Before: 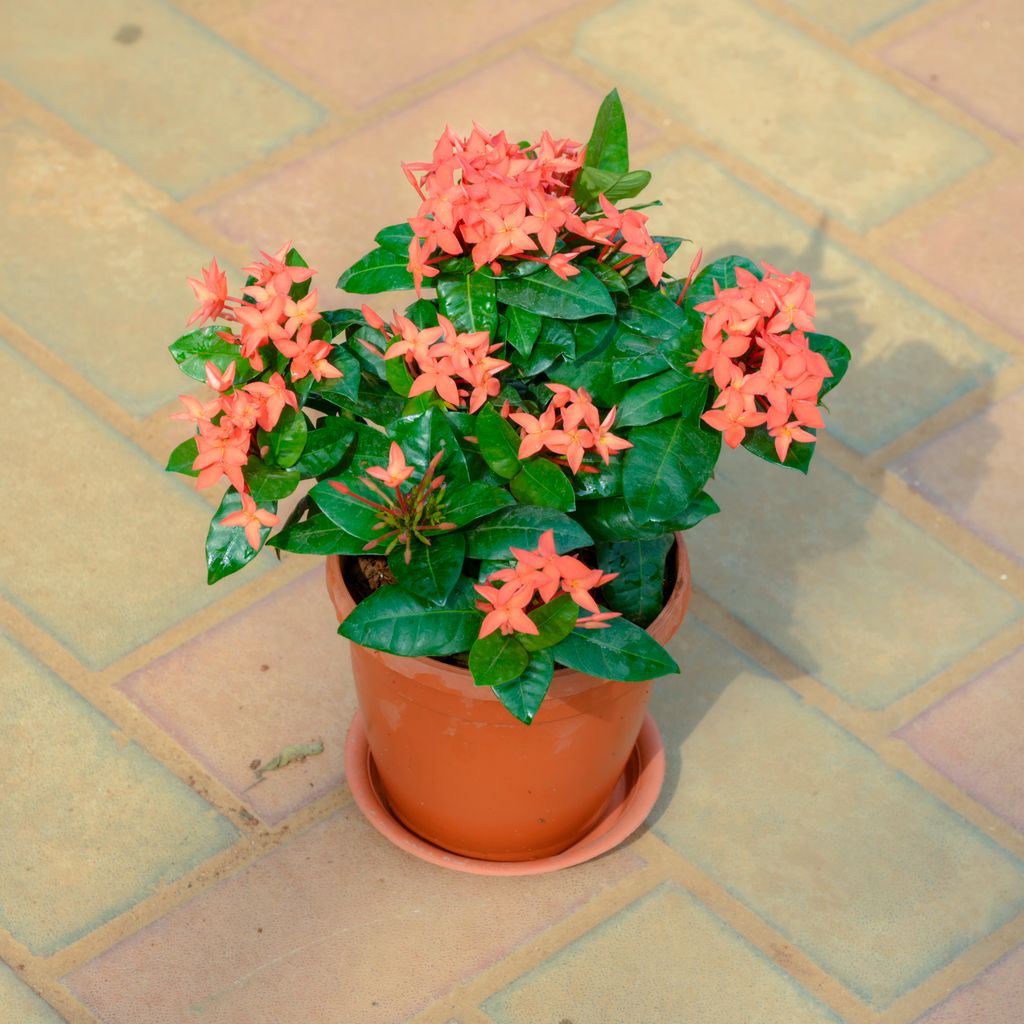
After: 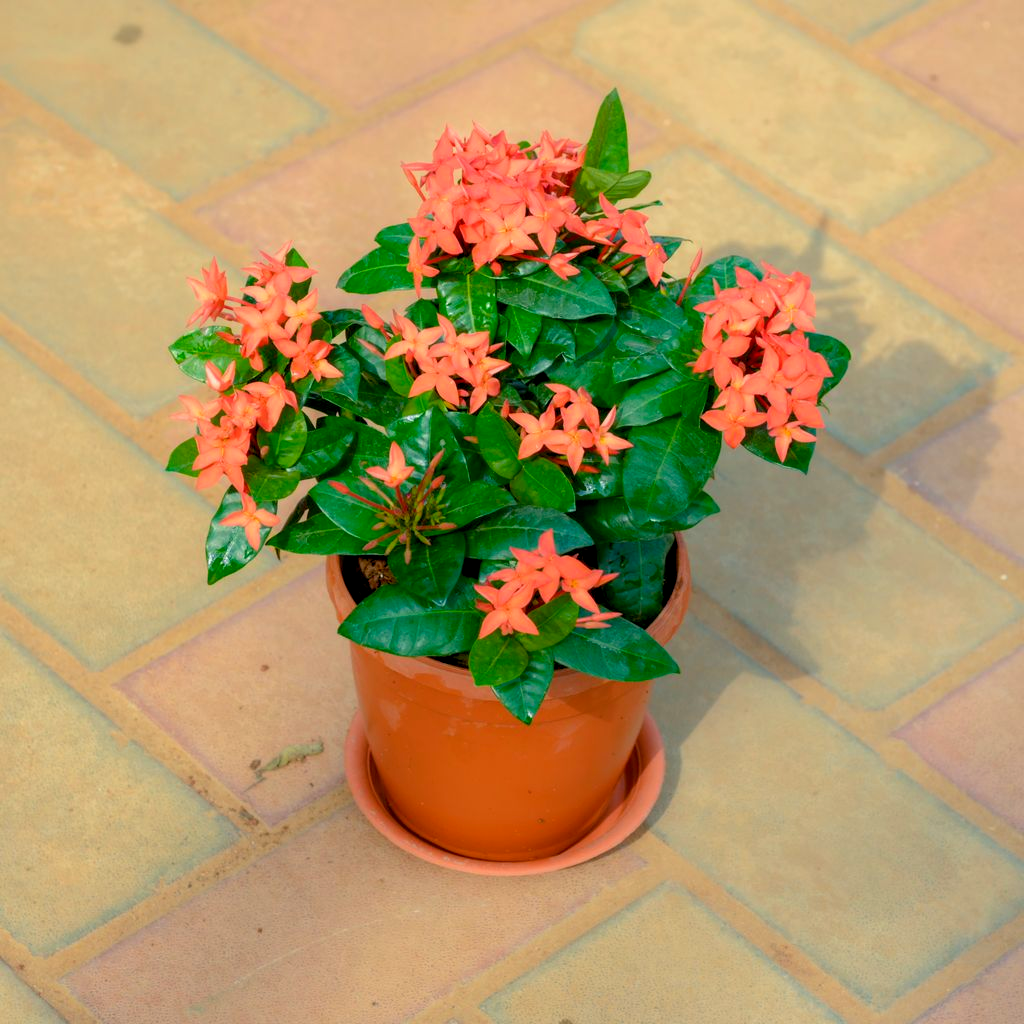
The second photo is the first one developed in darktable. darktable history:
color balance rgb: highlights gain › chroma 2.021%, highlights gain › hue 66.31°, global offset › luminance -0.514%, linear chroma grading › global chroma 15.073%, perceptual saturation grading › global saturation -1.12%
